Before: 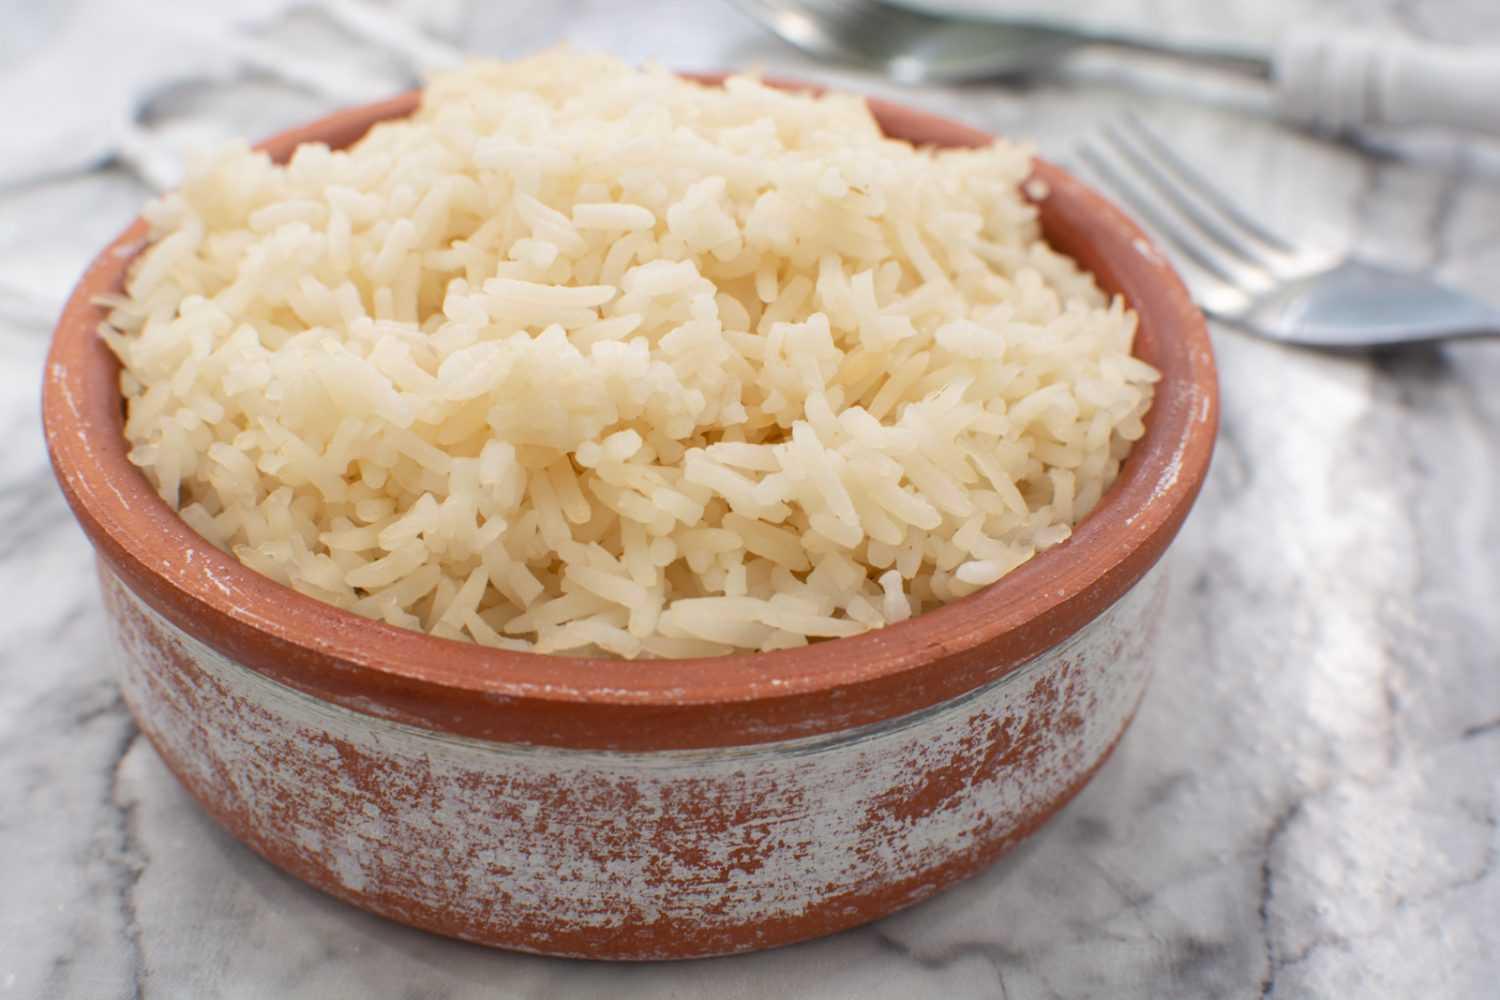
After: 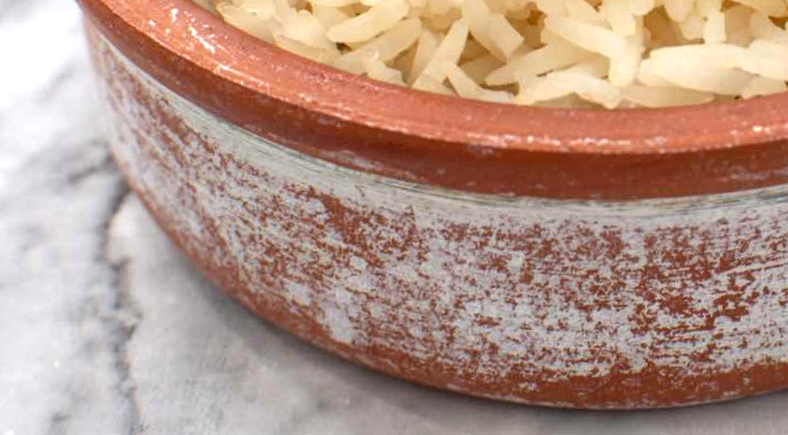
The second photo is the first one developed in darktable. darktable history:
local contrast: on, module defaults
crop and rotate: top 54.778%, right 46.61%, bottom 0.159%
exposure: exposure 0.6 EV, compensate highlight preservation false
rotate and perspective: rotation -1.32°, lens shift (horizontal) -0.031, crop left 0.015, crop right 0.985, crop top 0.047, crop bottom 0.982
